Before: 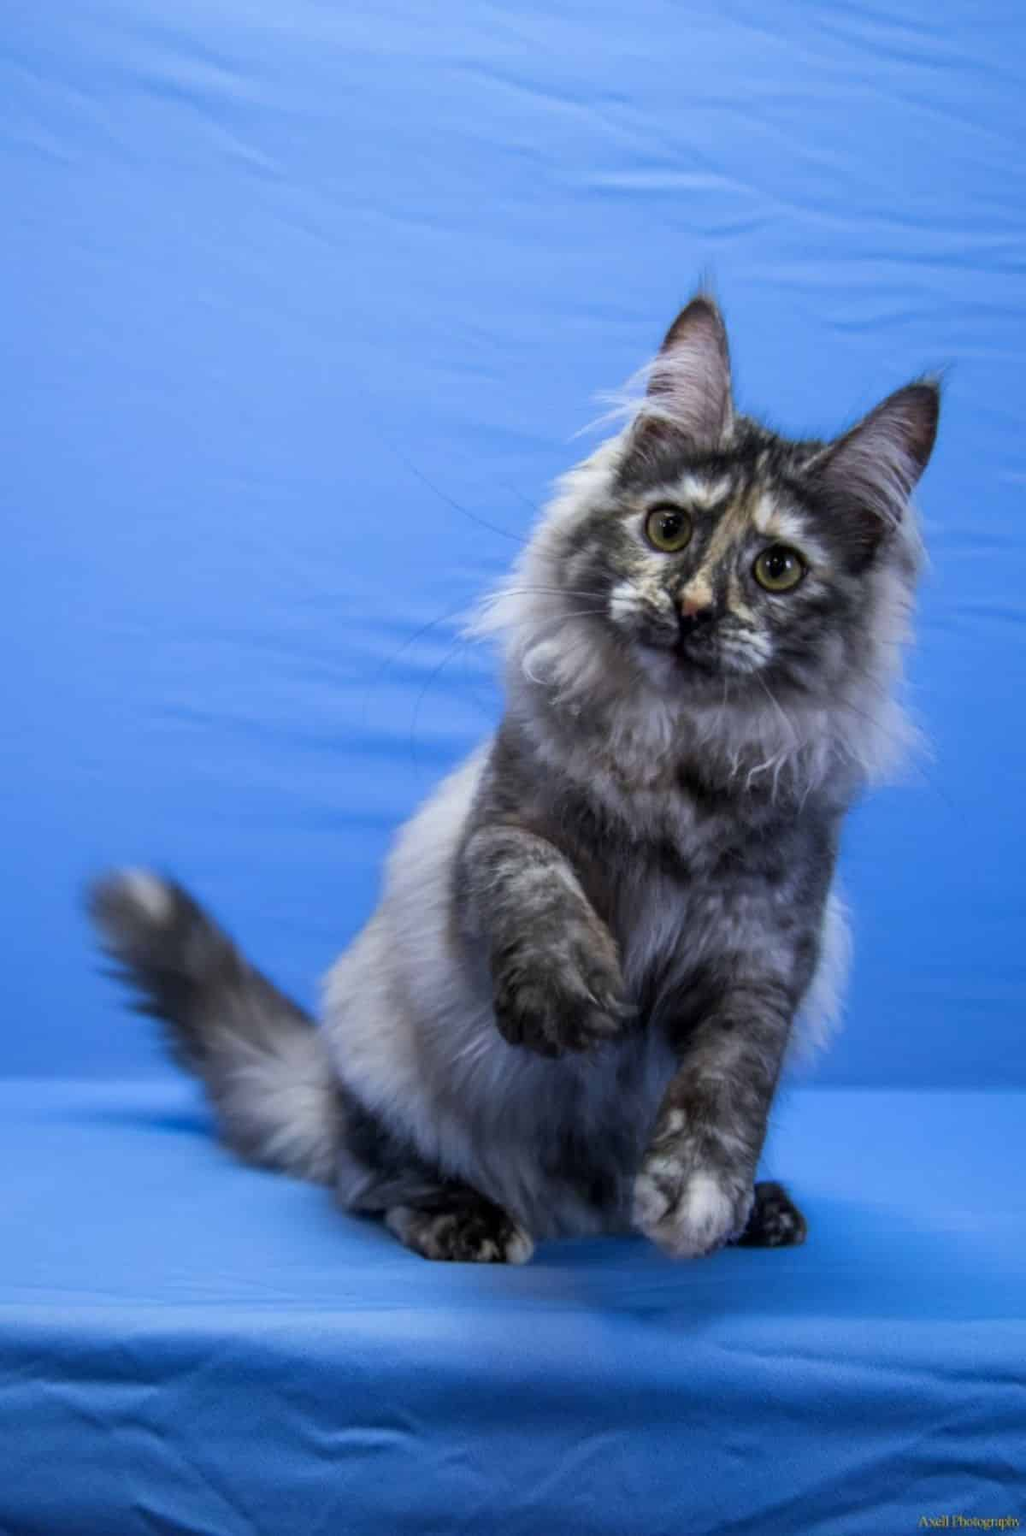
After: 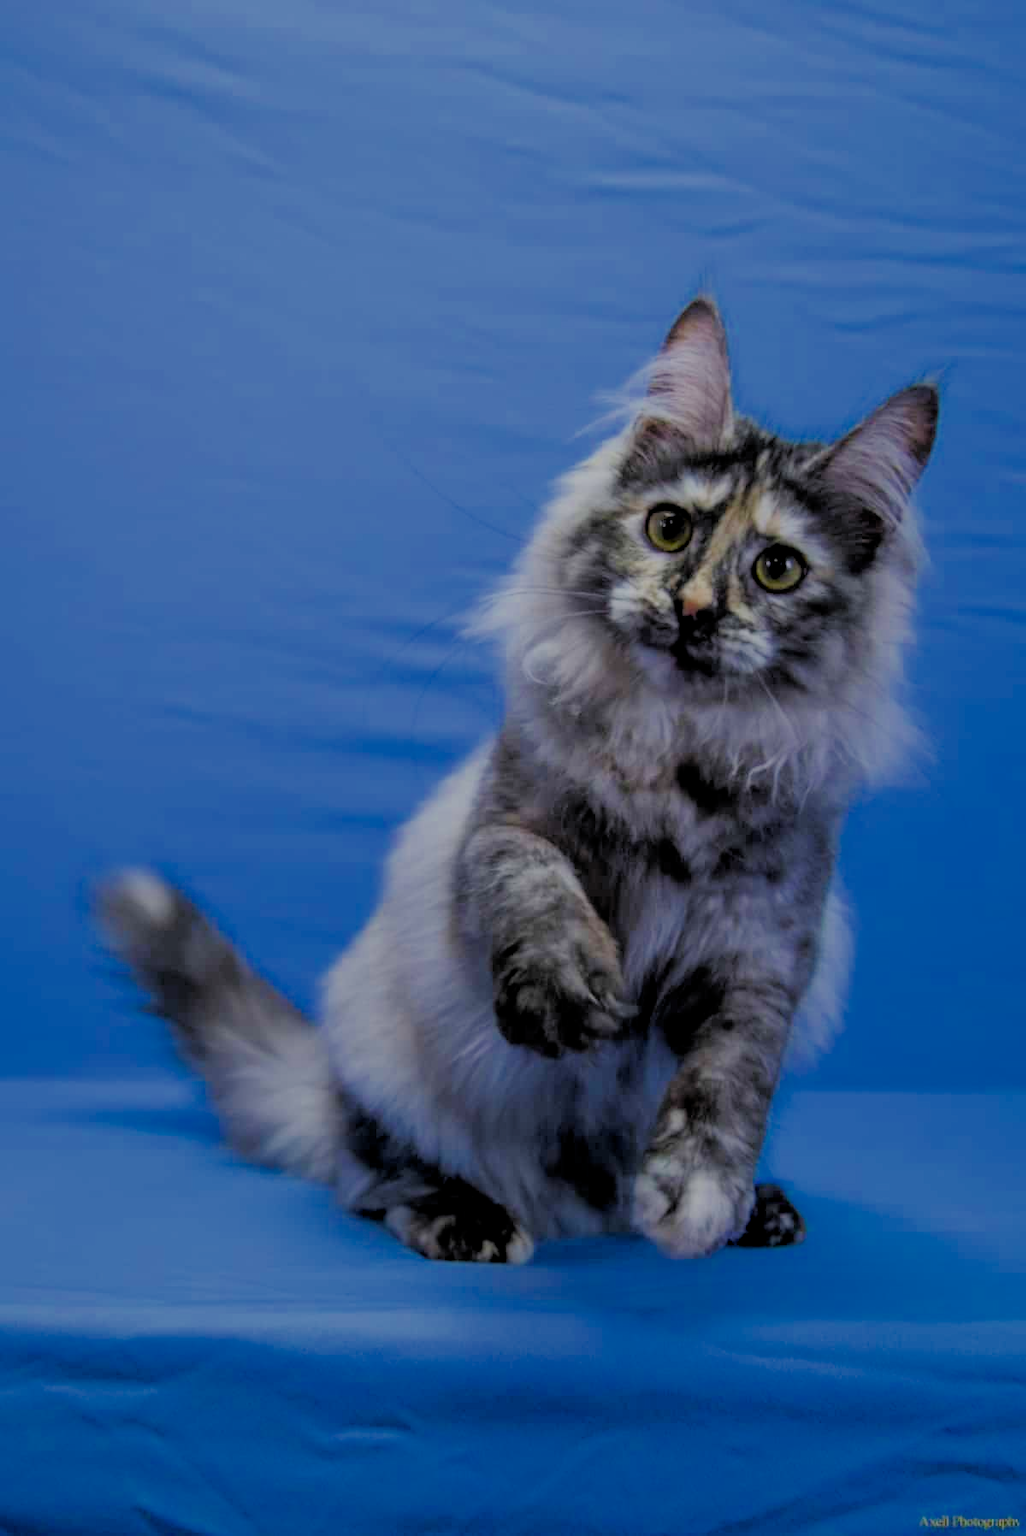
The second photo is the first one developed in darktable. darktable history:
color balance rgb: global offset › luminance -0.245%, perceptual saturation grading › global saturation 20%, perceptual saturation grading › highlights -24.772%, perceptual saturation grading › shadows 25.936%, global vibrance 20%
filmic rgb: middle gray luminance 3.37%, black relative exposure -5.98 EV, white relative exposure 6.38 EV, dynamic range scaling 22.01%, target black luminance 0%, hardness 2.34, latitude 46.16%, contrast 0.792, highlights saturation mix 99.35%, shadows ↔ highlights balance 0.149%
